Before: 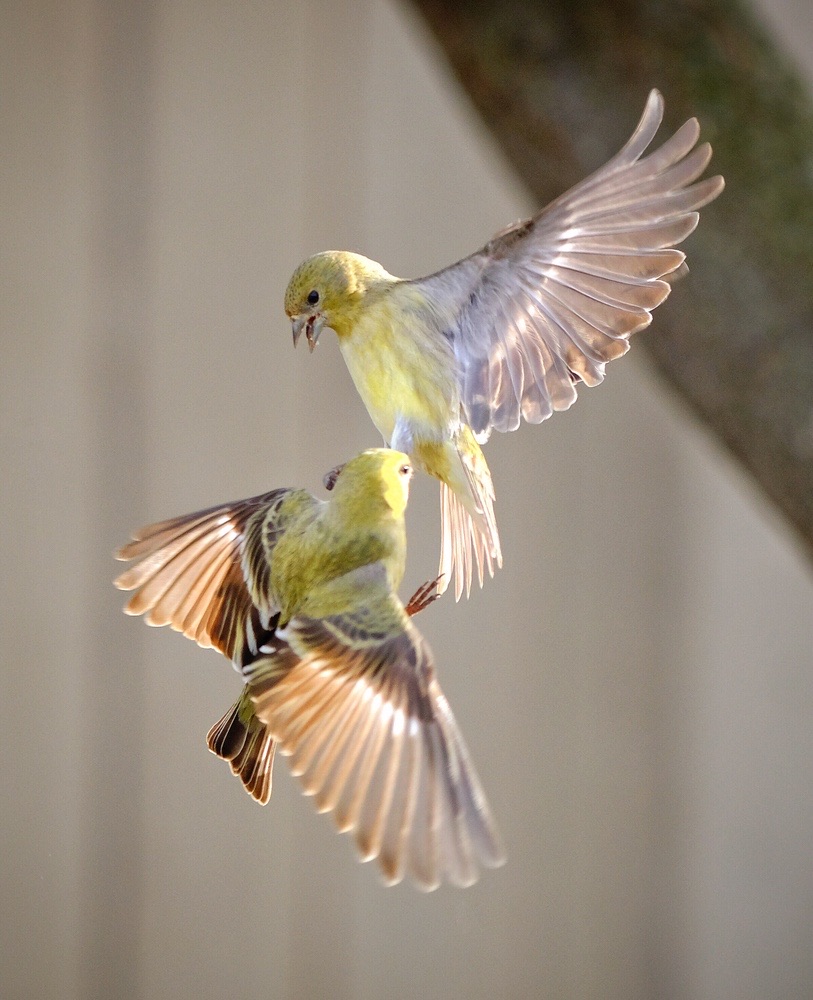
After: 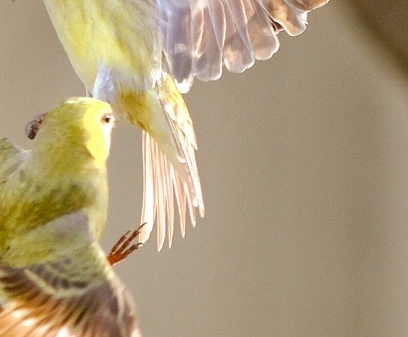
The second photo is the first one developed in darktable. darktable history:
crop: left 36.701%, top 35.163%, right 13.089%, bottom 31.1%
color correction: highlights a* -0.576, highlights b* 0.178, shadows a* 5.24, shadows b* 20.2
